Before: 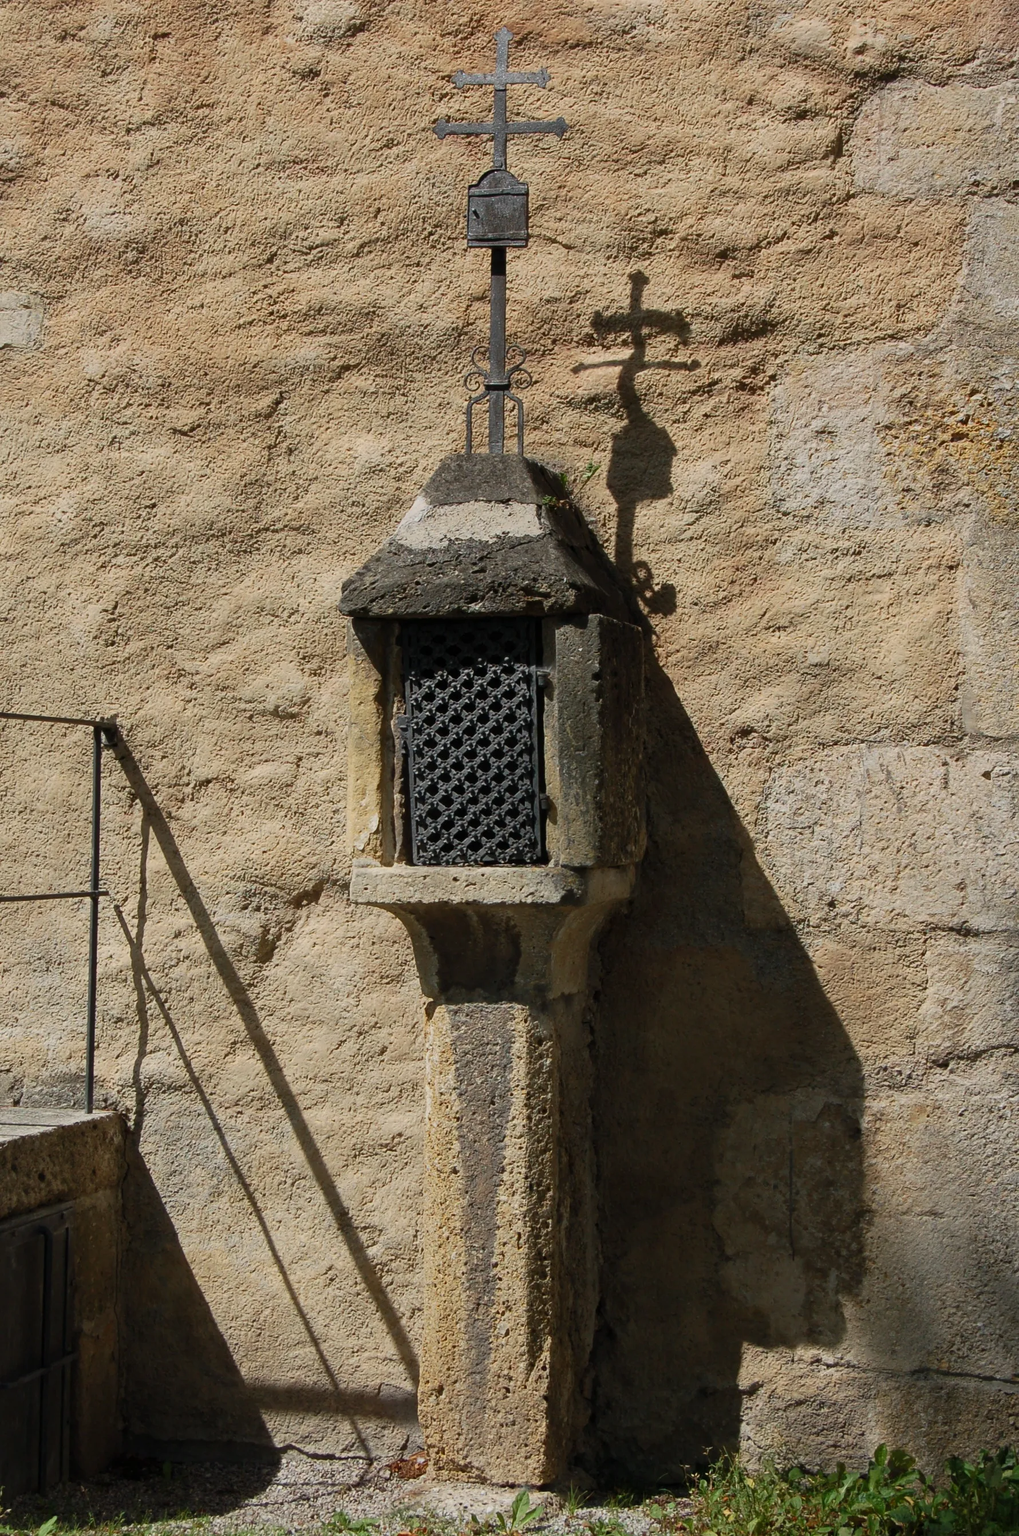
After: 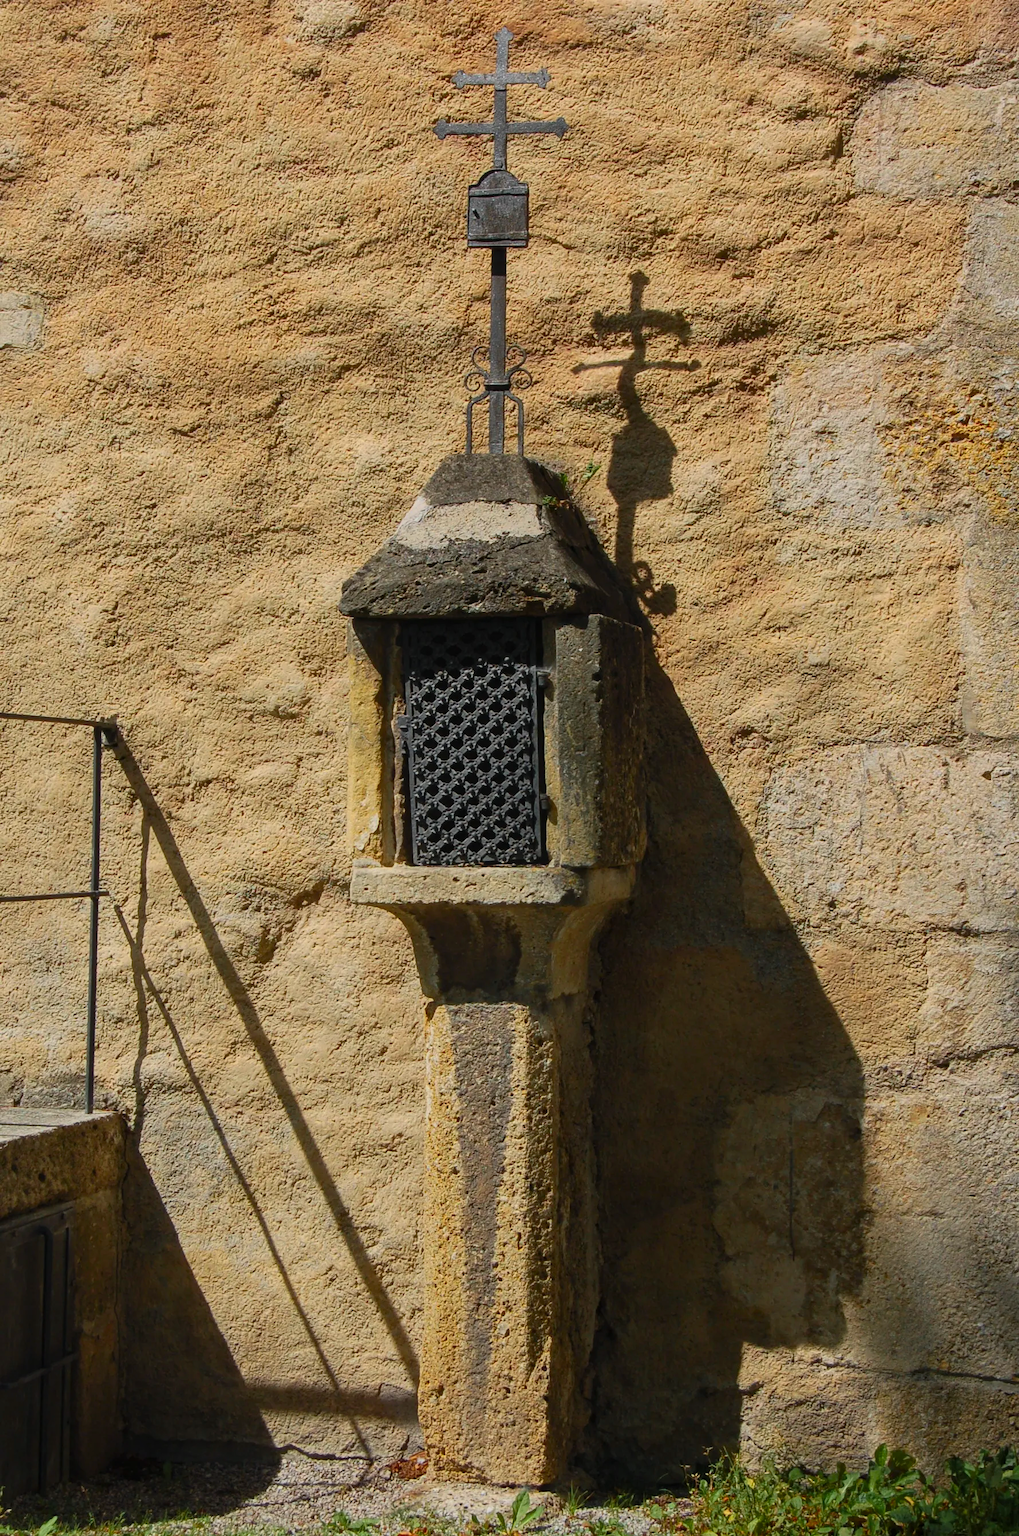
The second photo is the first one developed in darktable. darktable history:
color zones: curves: ch0 [(0.224, 0.526) (0.75, 0.5)]; ch1 [(0.055, 0.526) (0.224, 0.761) (0.377, 0.526) (0.75, 0.5)]
exposure: compensate exposure bias true, compensate highlight preservation false
local contrast: detail 110%
